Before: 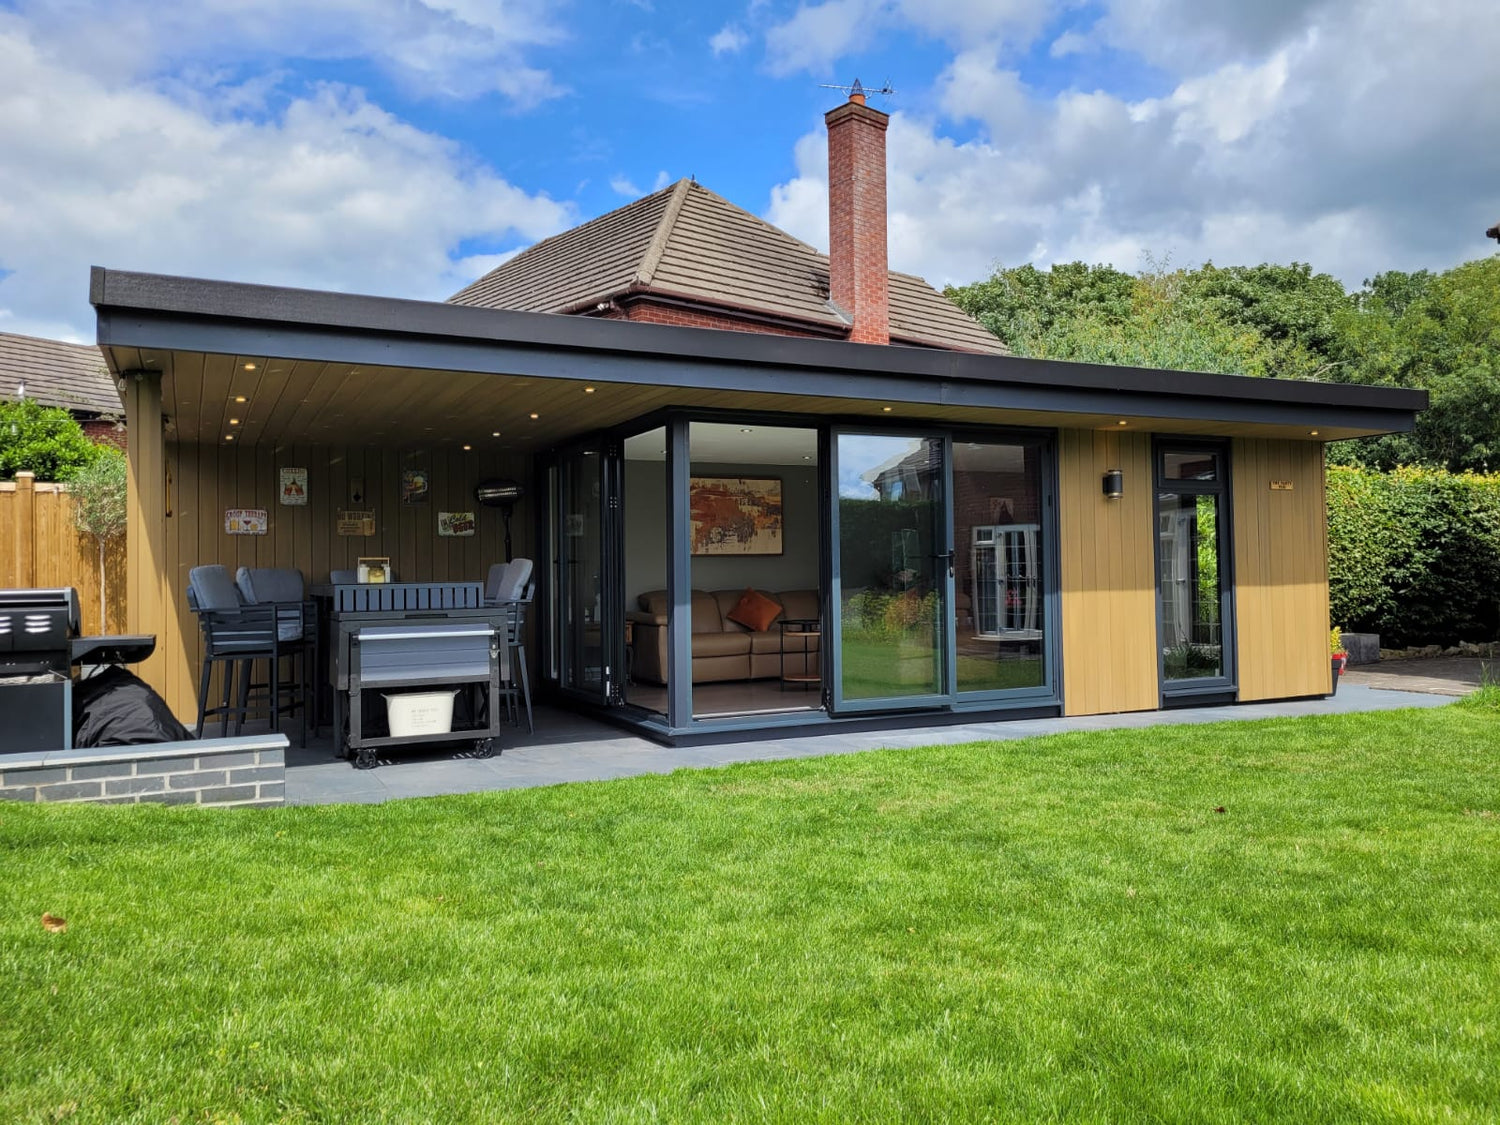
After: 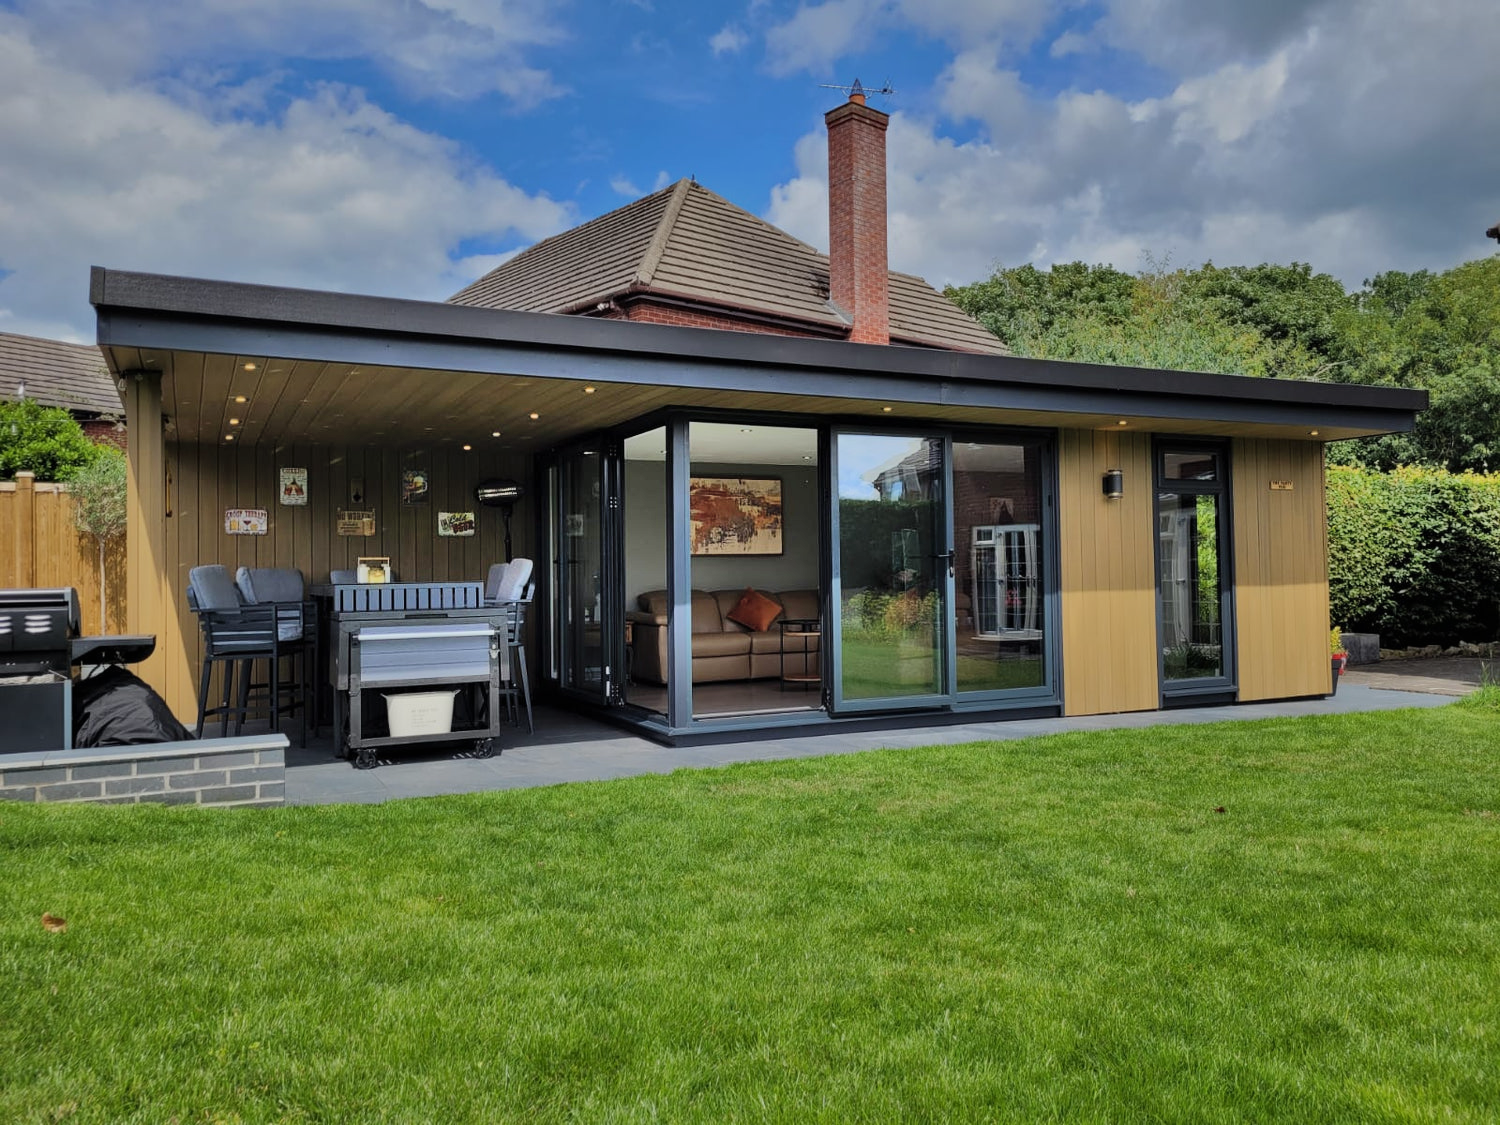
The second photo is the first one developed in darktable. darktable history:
exposure: black level correction 0, exposure -0.71 EV, compensate highlight preservation false
shadows and highlights: shadows 75.1, highlights -60.57, soften with gaussian
